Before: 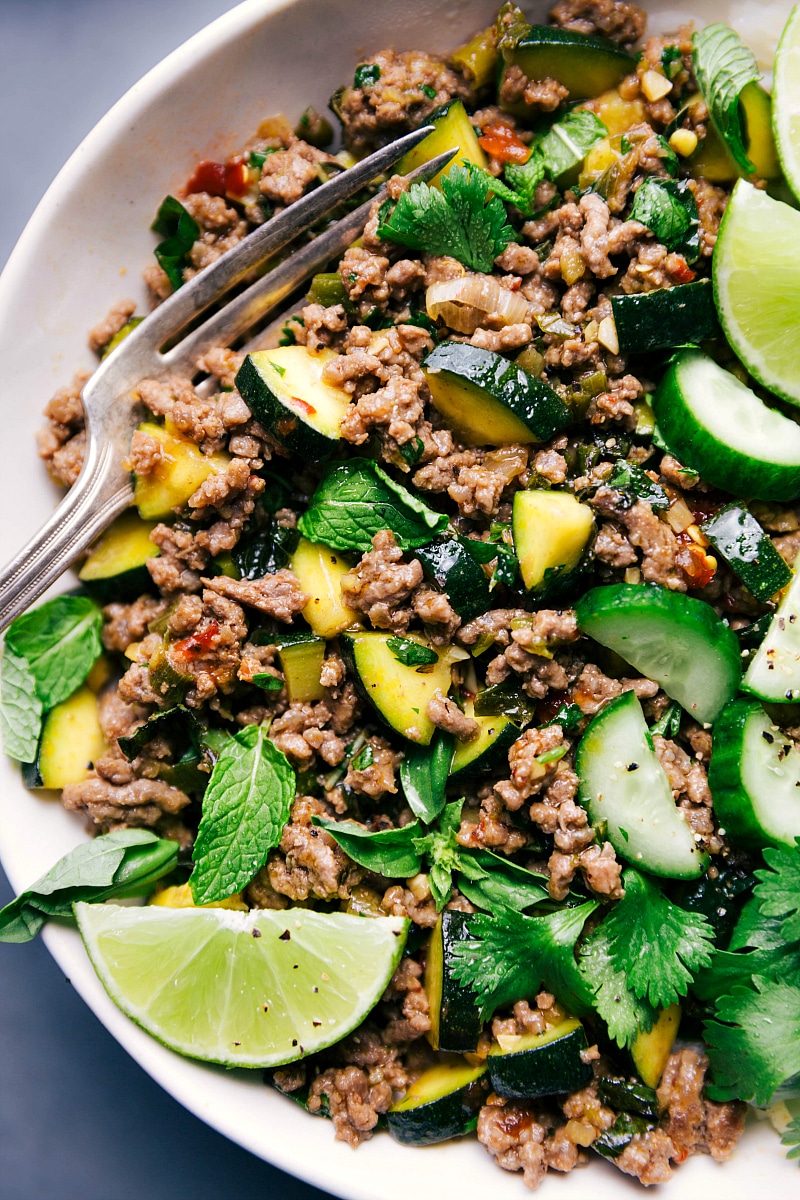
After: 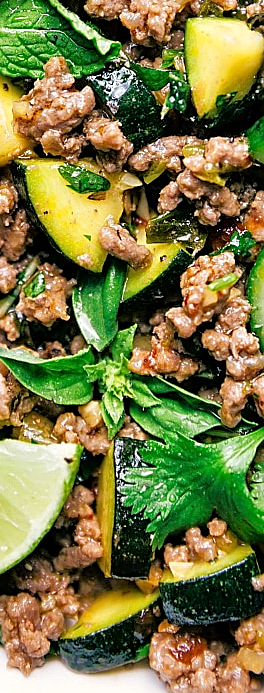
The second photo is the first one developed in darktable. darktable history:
crop: left 41.106%, top 39.425%, right 25.803%, bottom 2.794%
tone equalizer: -7 EV 0.148 EV, -6 EV 0.632 EV, -5 EV 1.15 EV, -4 EV 1.37 EV, -3 EV 1.13 EV, -2 EV 0.6 EV, -1 EV 0.156 EV
sharpen: amount 0.493
contrast equalizer: y [[0.5, 0.5, 0.5, 0.512, 0.552, 0.62], [0.5 ×6], [0.5 ×4, 0.504, 0.553], [0 ×6], [0 ×6]]
